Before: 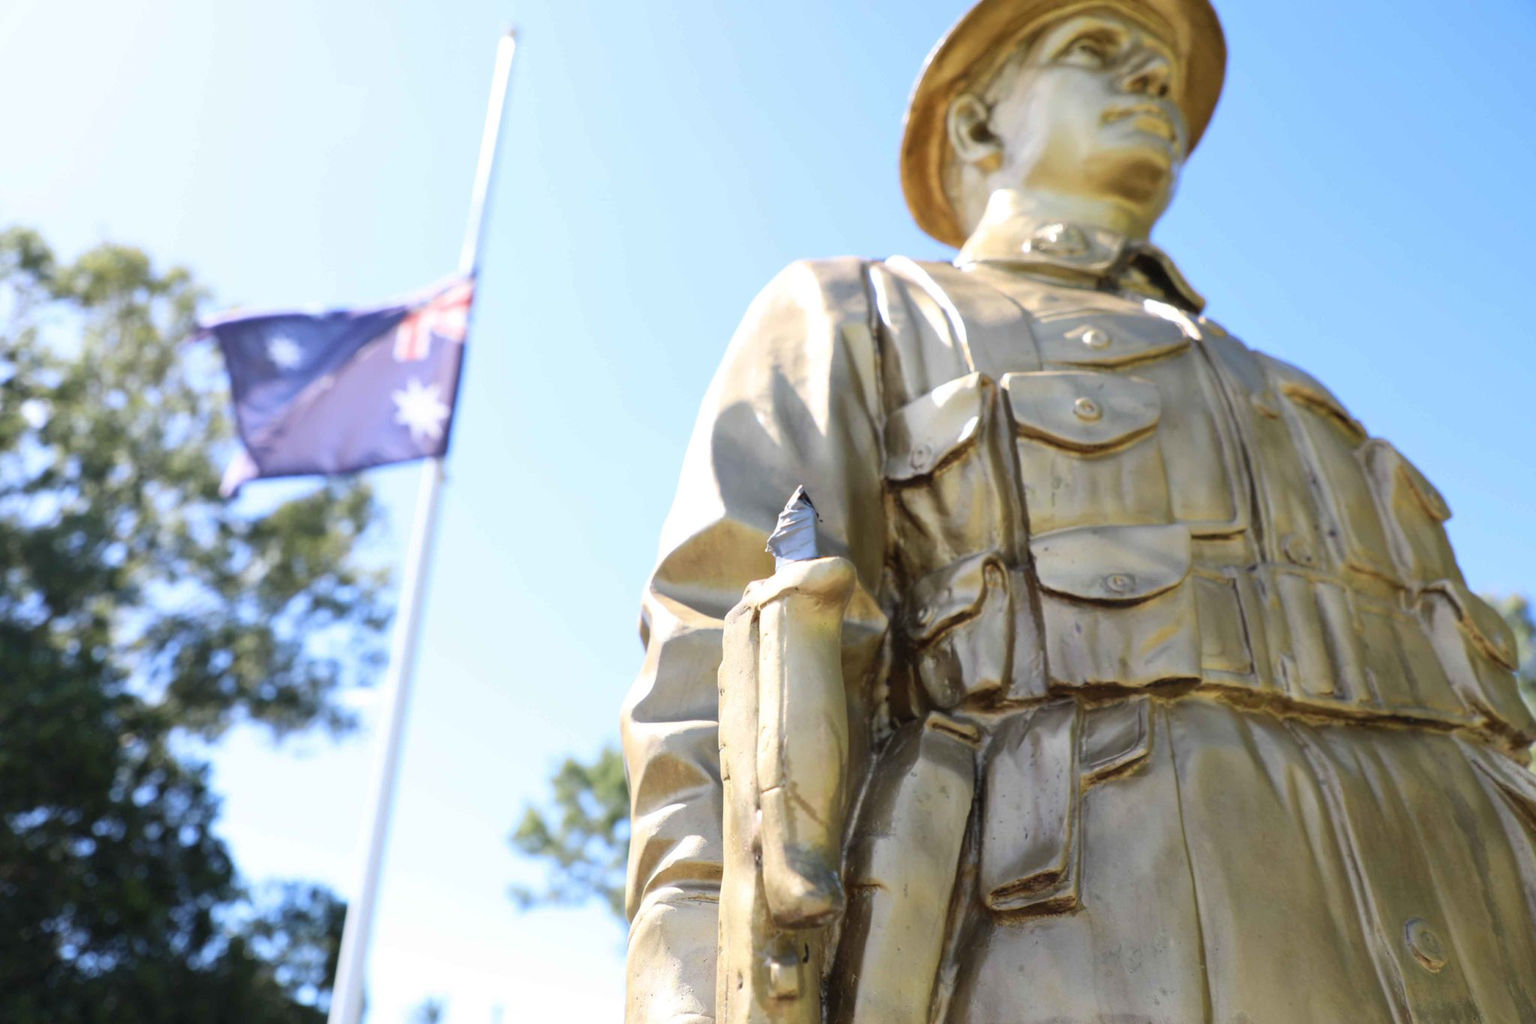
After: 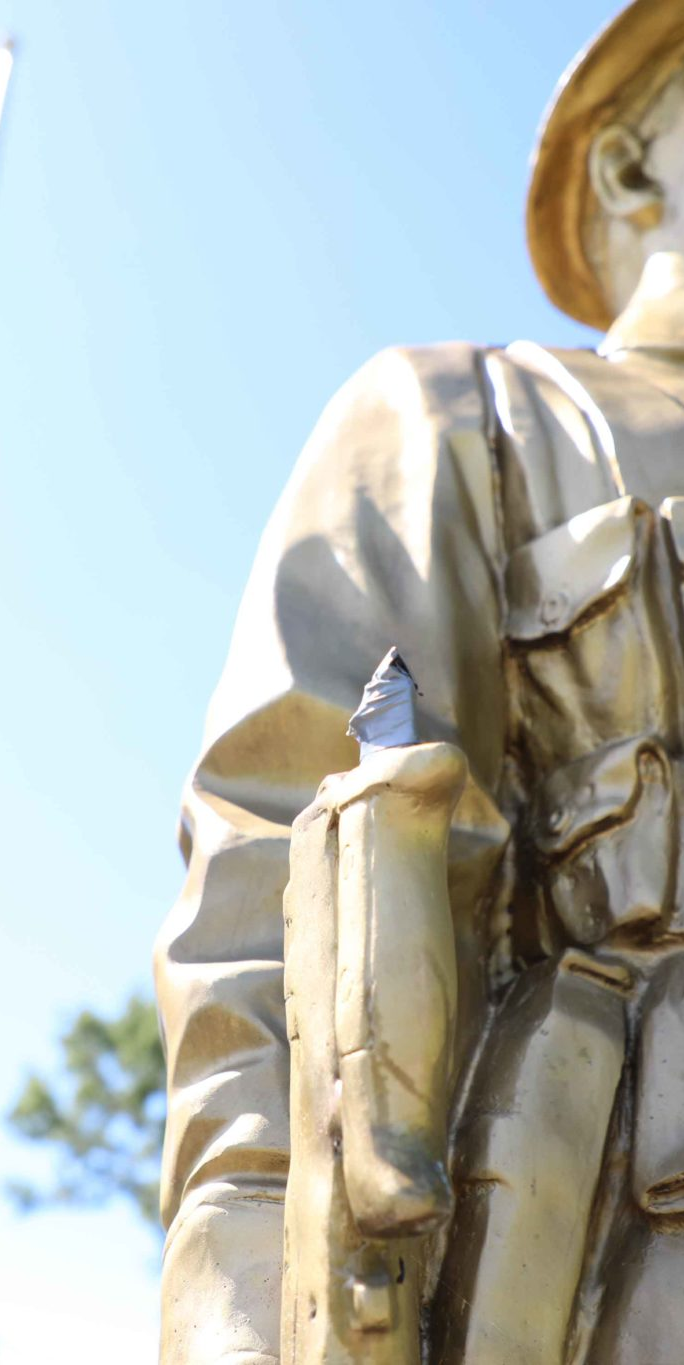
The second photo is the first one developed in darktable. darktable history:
crop: left 32.929%, right 33.644%
